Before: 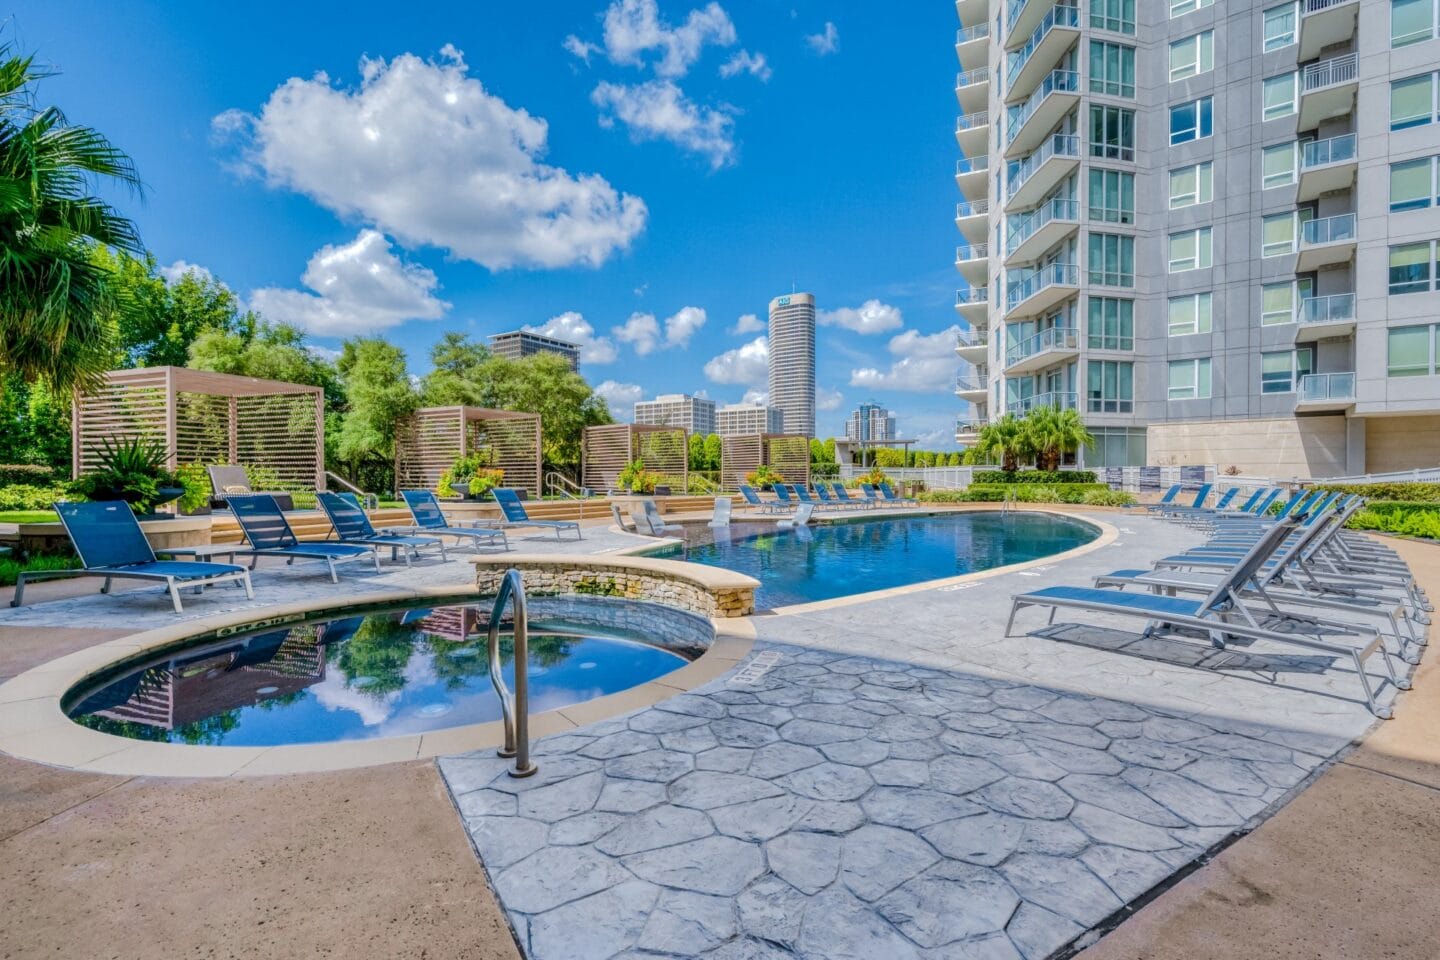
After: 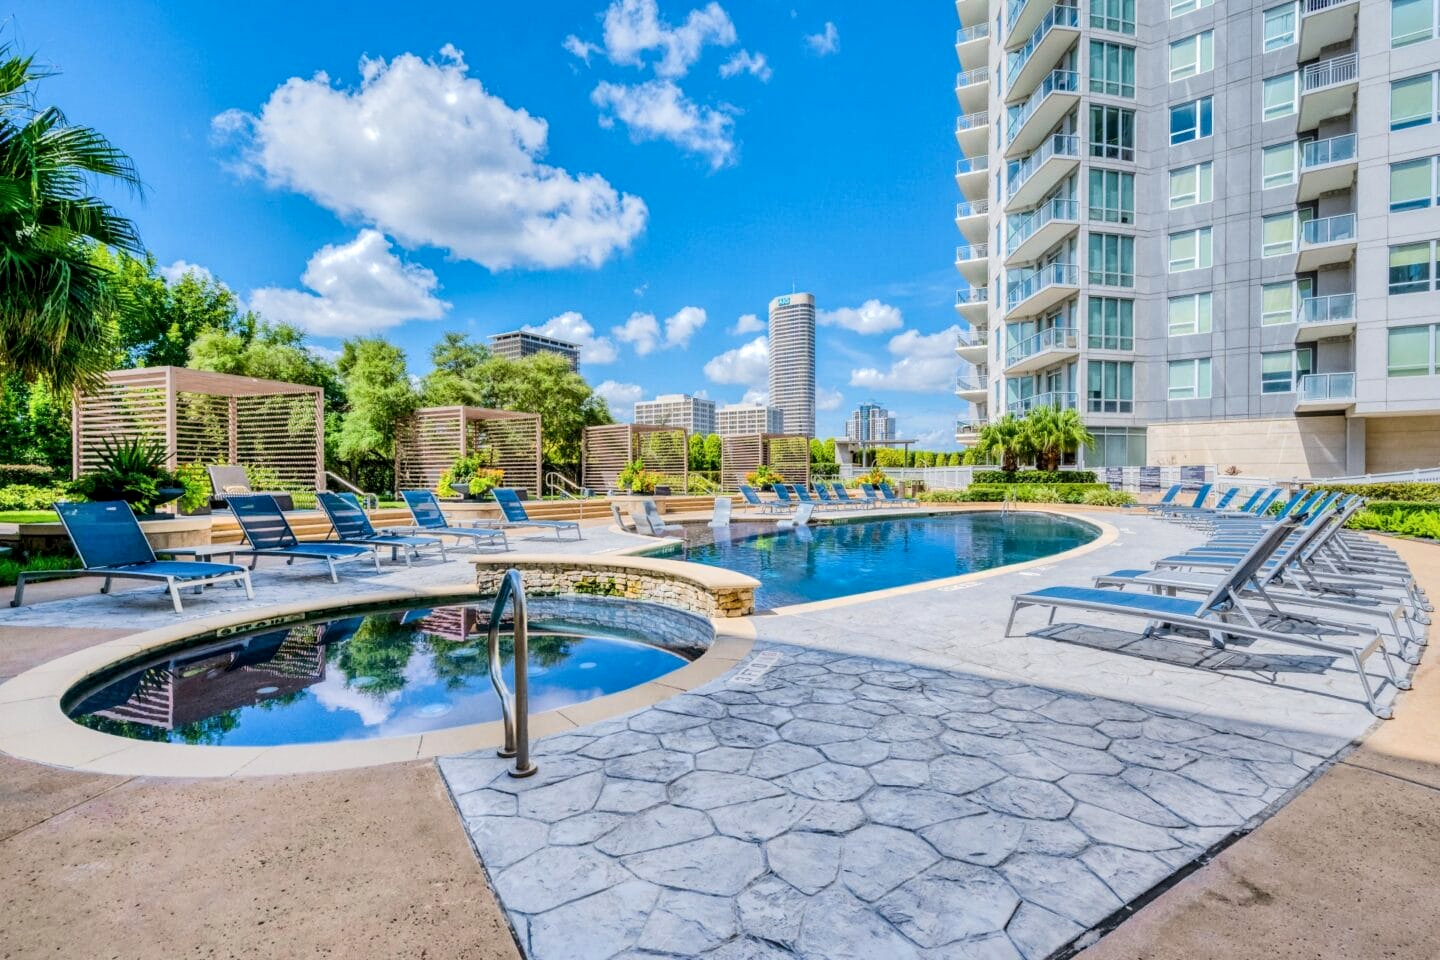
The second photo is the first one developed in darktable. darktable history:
local contrast: mode bilateral grid, contrast 19, coarseness 50, detail 120%, midtone range 0.2
tone curve: curves: ch0 [(0, 0) (0.071, 0.047) (0.266, 0.26) (0.491, 0.552) (0.753, 0.818) (1, 0.983)]; ch1 [(0, 0) (0.346, 0.307) (0.408, 0.369) (0.463, 0.443) (0.482, 0.493) (0.502, 0.5) (0.517, 0.518) (0.546, 0.576) (0.588, 0.643) (0.651, 0.709) (1, 1)]; ch2 [(0, 0) (0.346, 0.34) (0.434, 0.46) (0.485, 0.494) (0.5, 0.494) (0.517, 0.503) (0.535, 0.545) (0.583, 0.634) (0.625, 0.686) (1, 1)]
